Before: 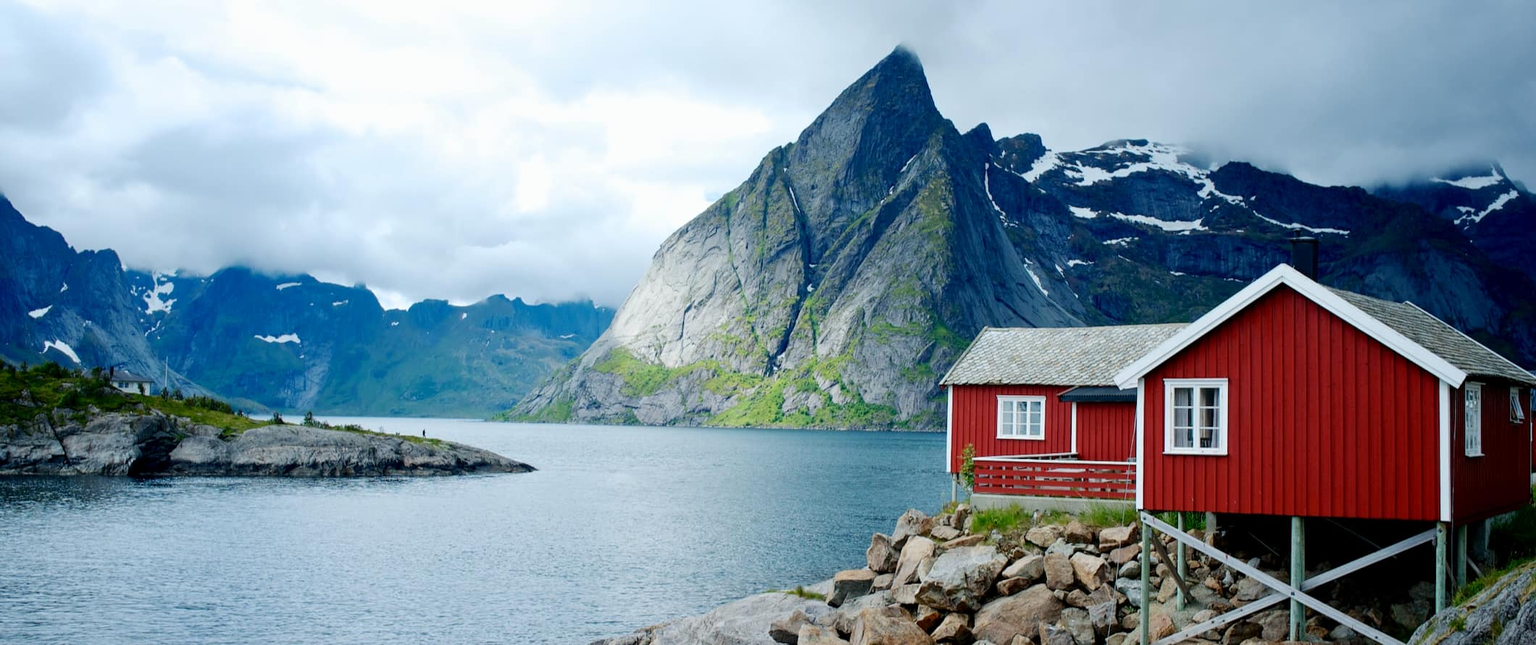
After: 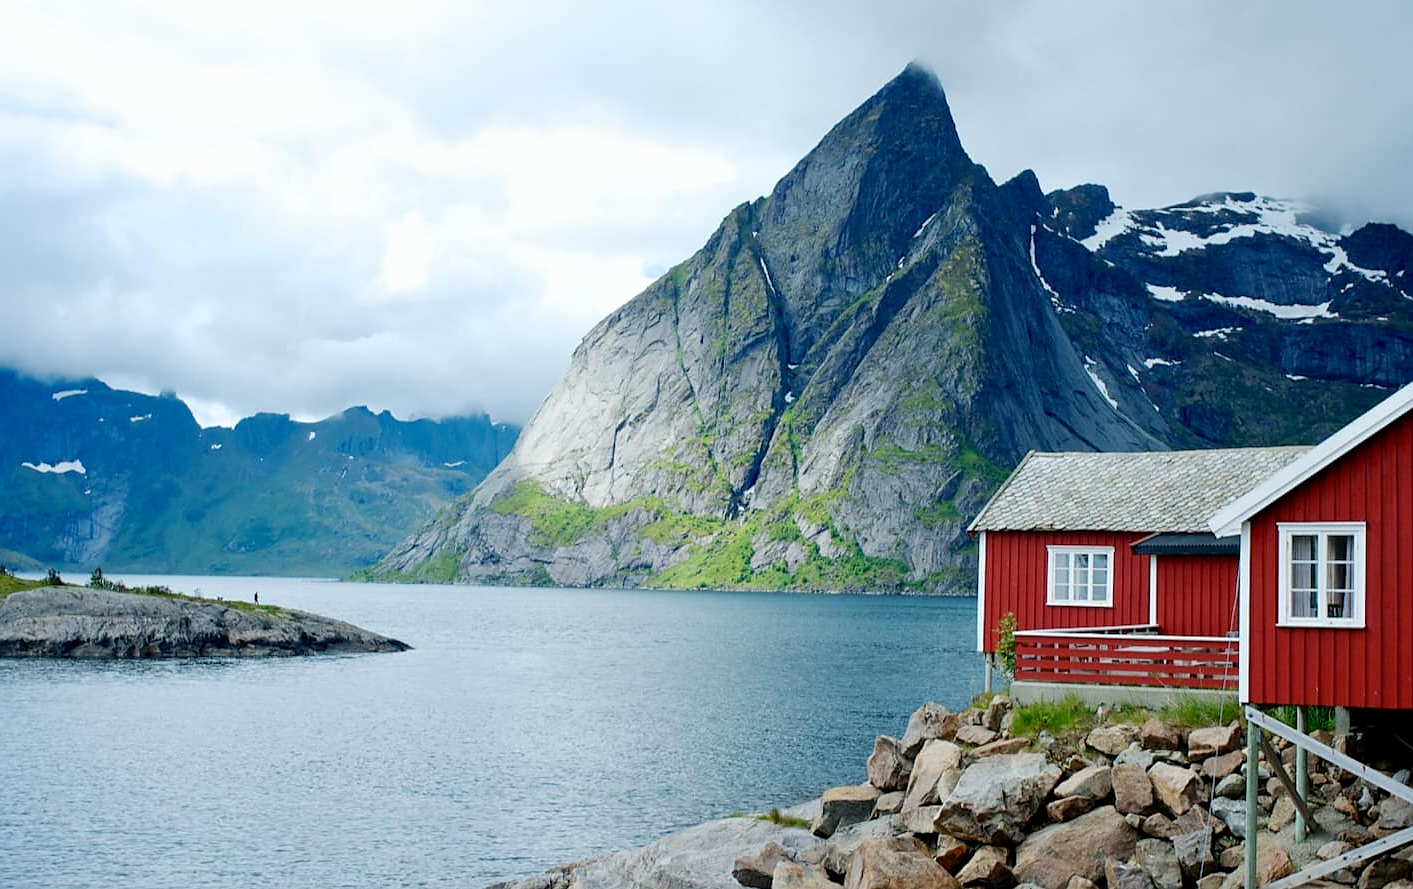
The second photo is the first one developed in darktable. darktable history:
crop and rotate: left 15.546%, right 17.787%
sharpen: radius 1.458, amount 0.398, threshold 1.271
